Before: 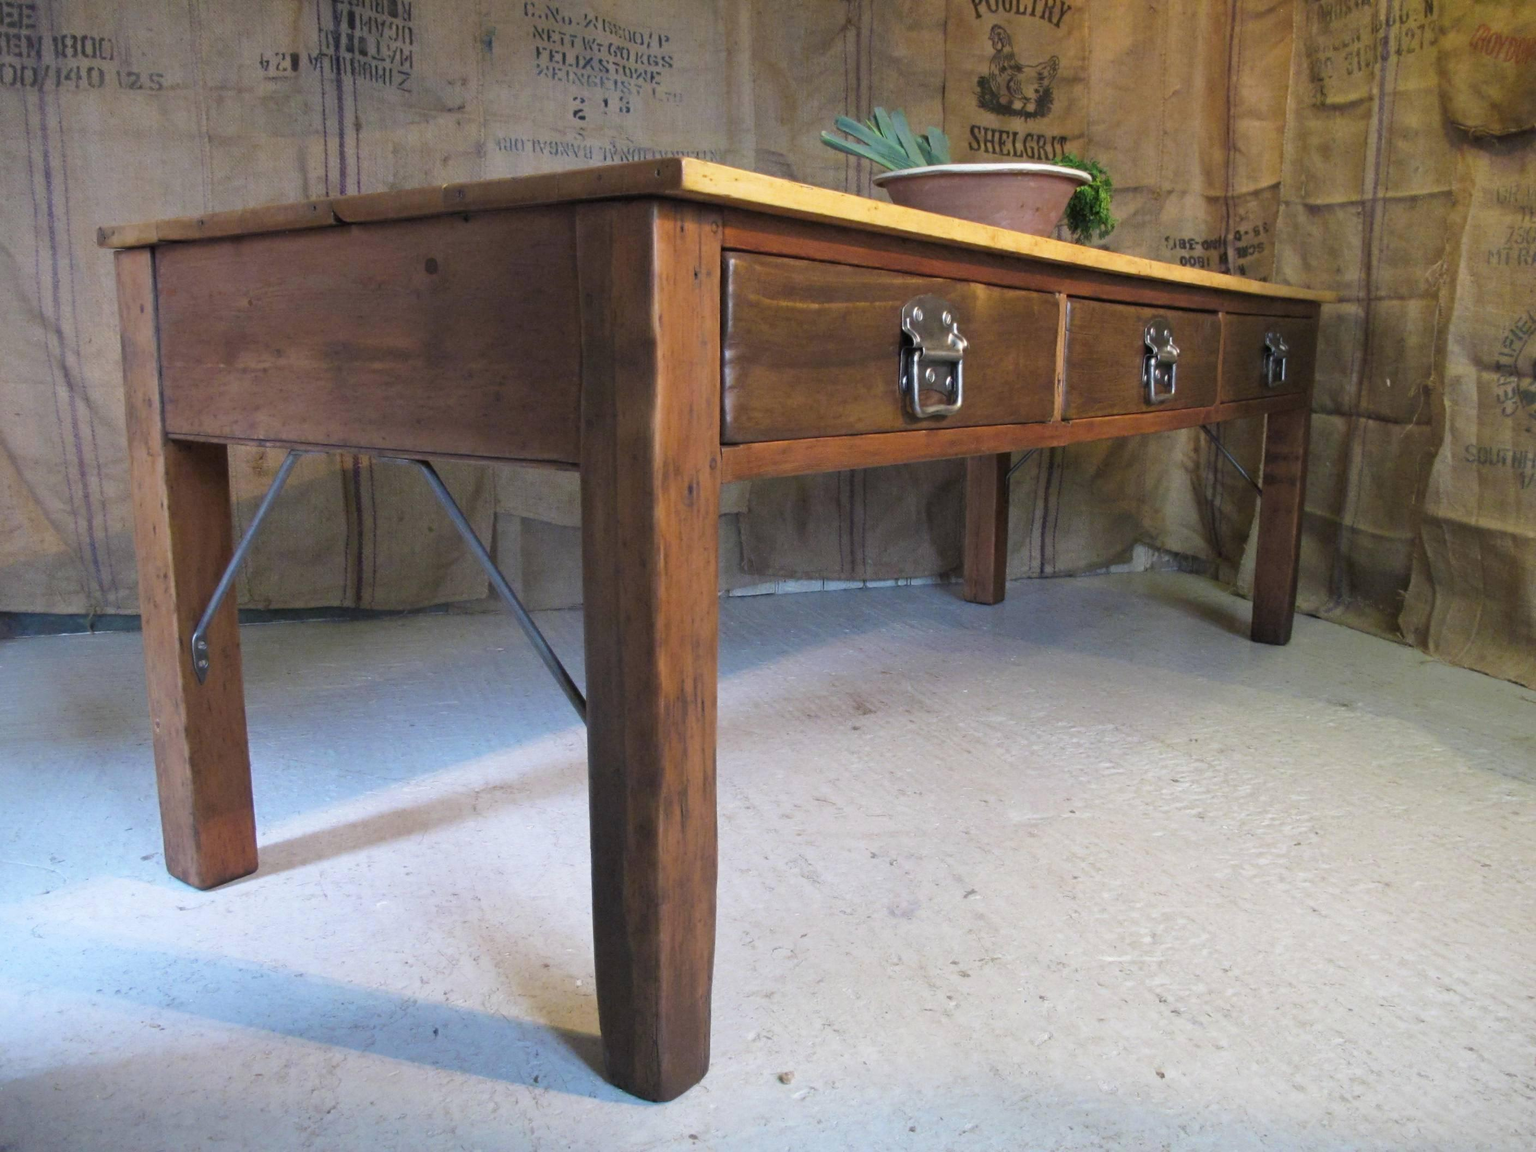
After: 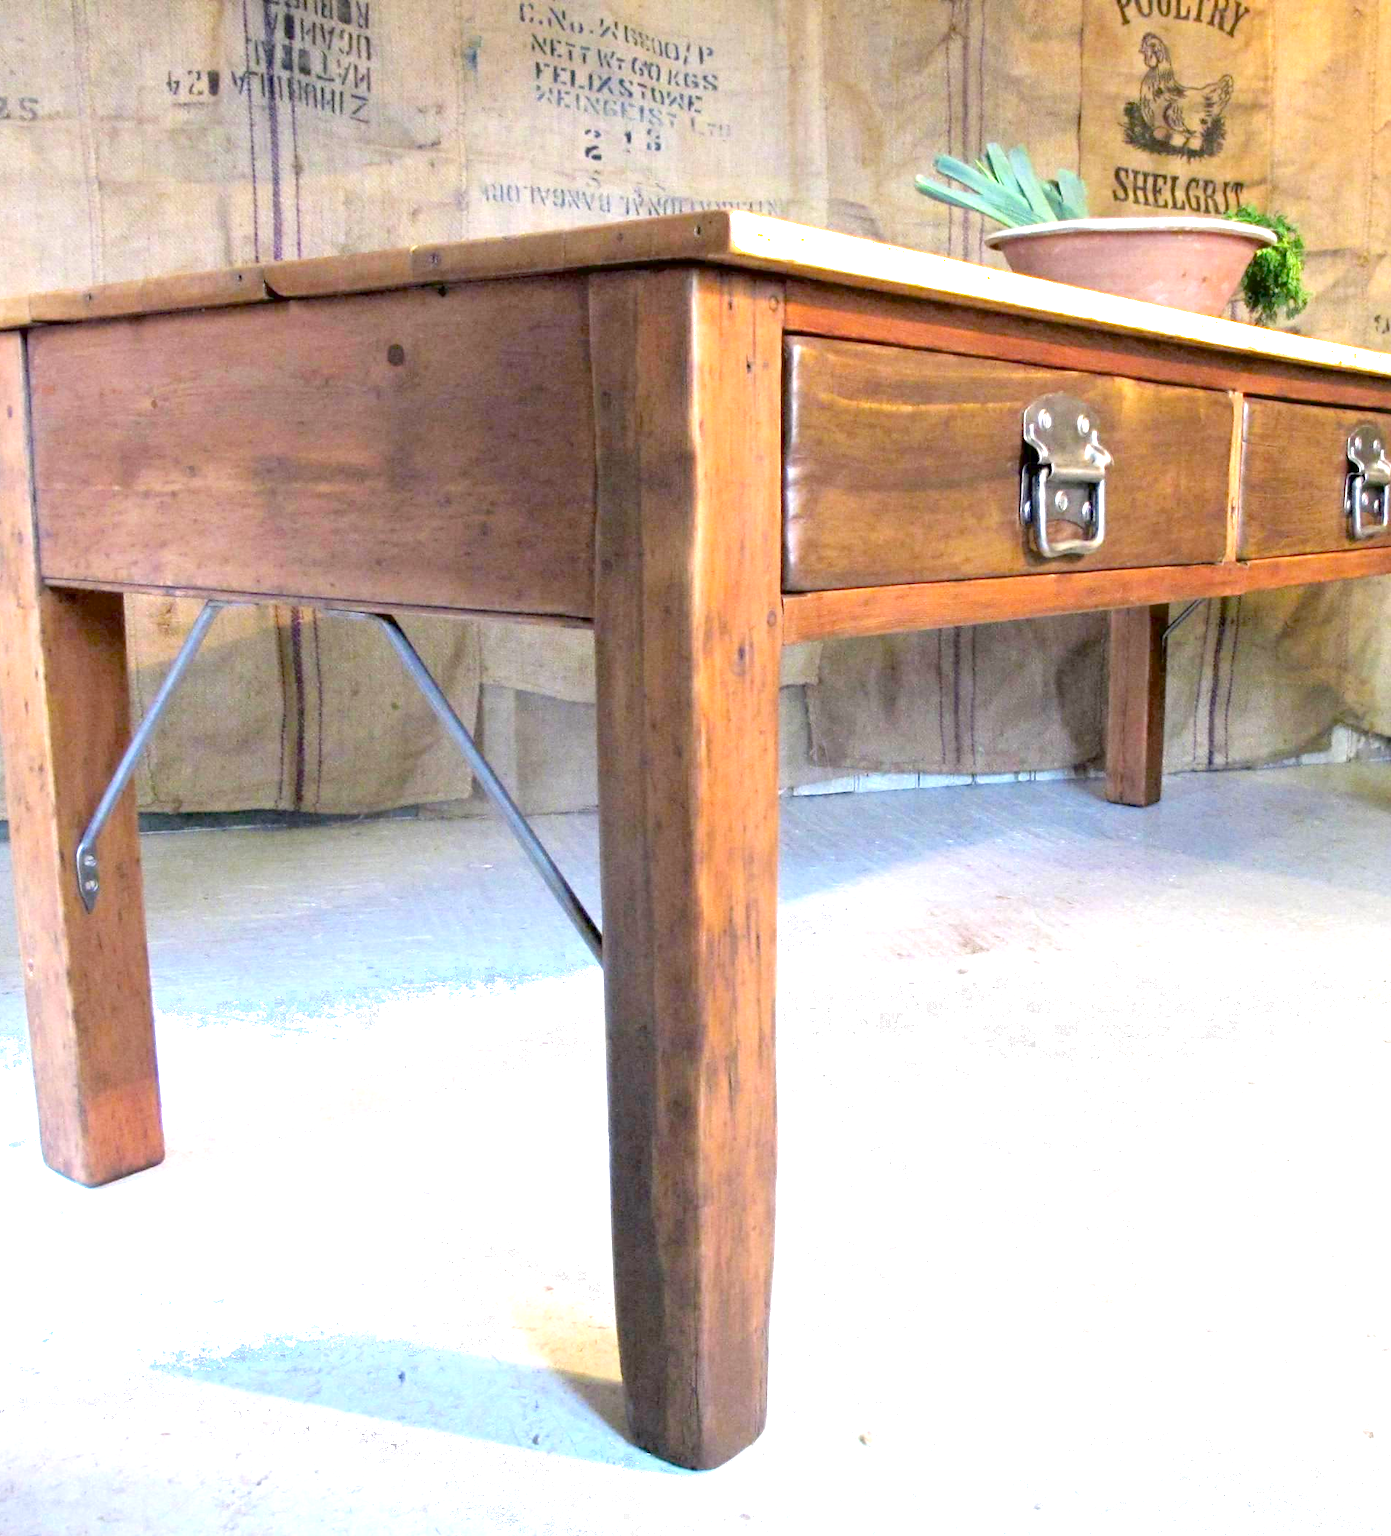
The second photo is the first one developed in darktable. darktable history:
crop and rotate: left 8.774%, right 23.308%
filmic rgb: black relative exposure -14.95 EV, white relative exposure 3 EV, target black luminance 0%, hardness 9.26, latitude 98.98%, contrast 0.915, shadows ↔ highlights balance 0.338%, color science v4 (2020)
levels: levels [0, 0.43, 0.859]
exposure: black level correction 0.009, exposure 1.434 EV, compensate exposure bias true, compensate highlight preservation false
